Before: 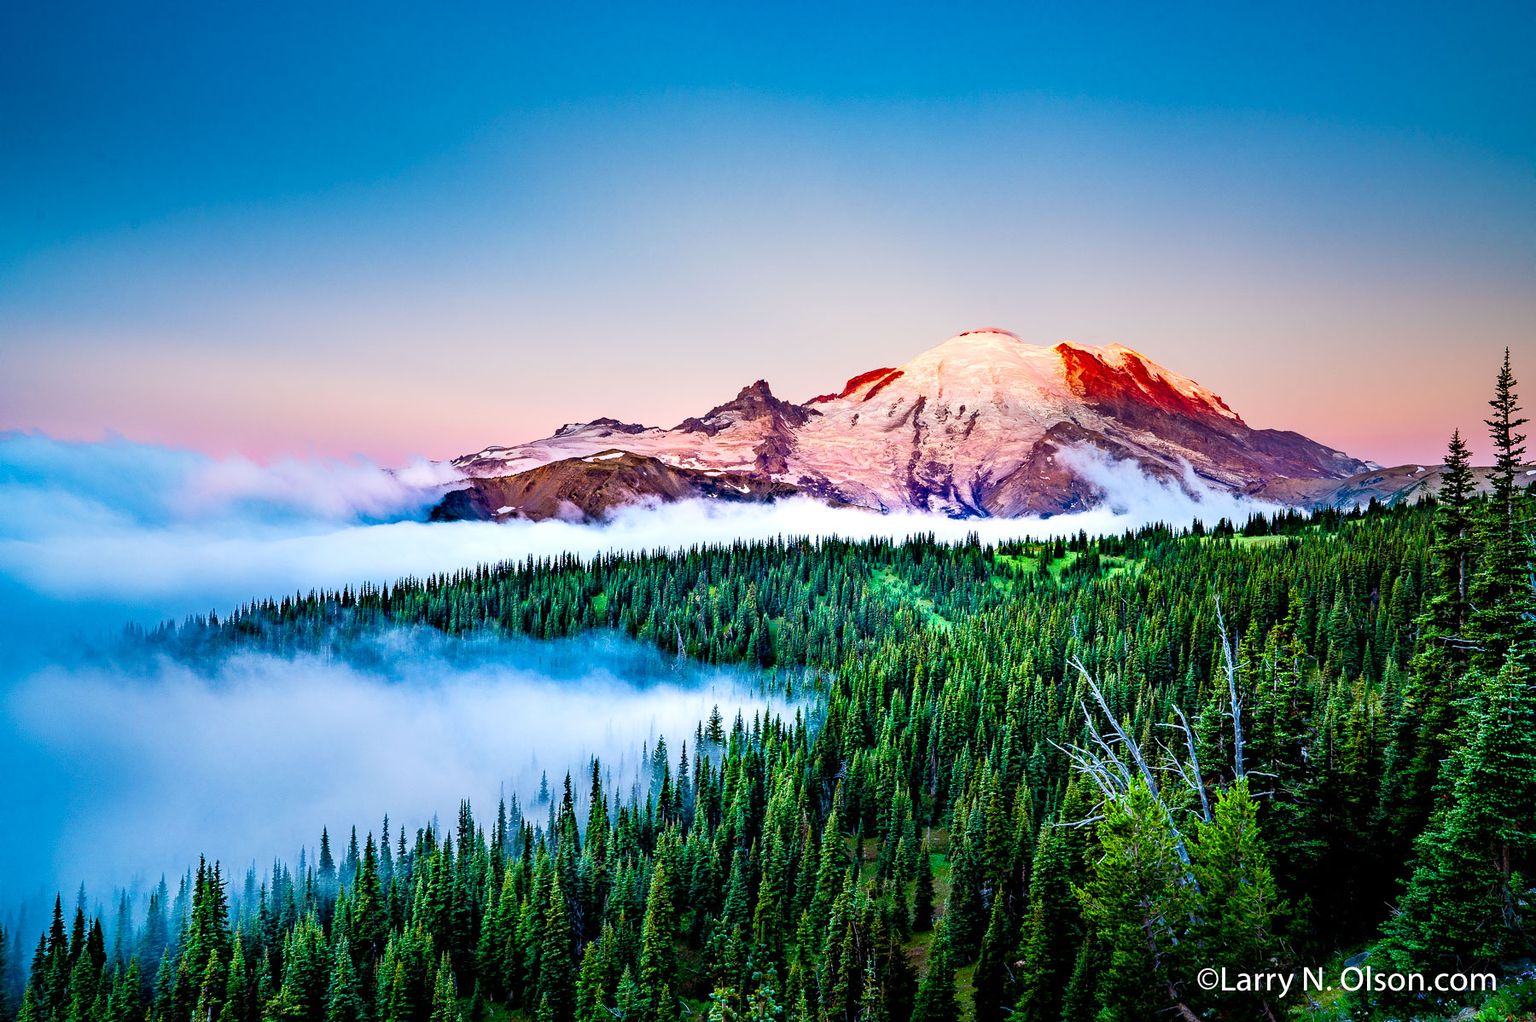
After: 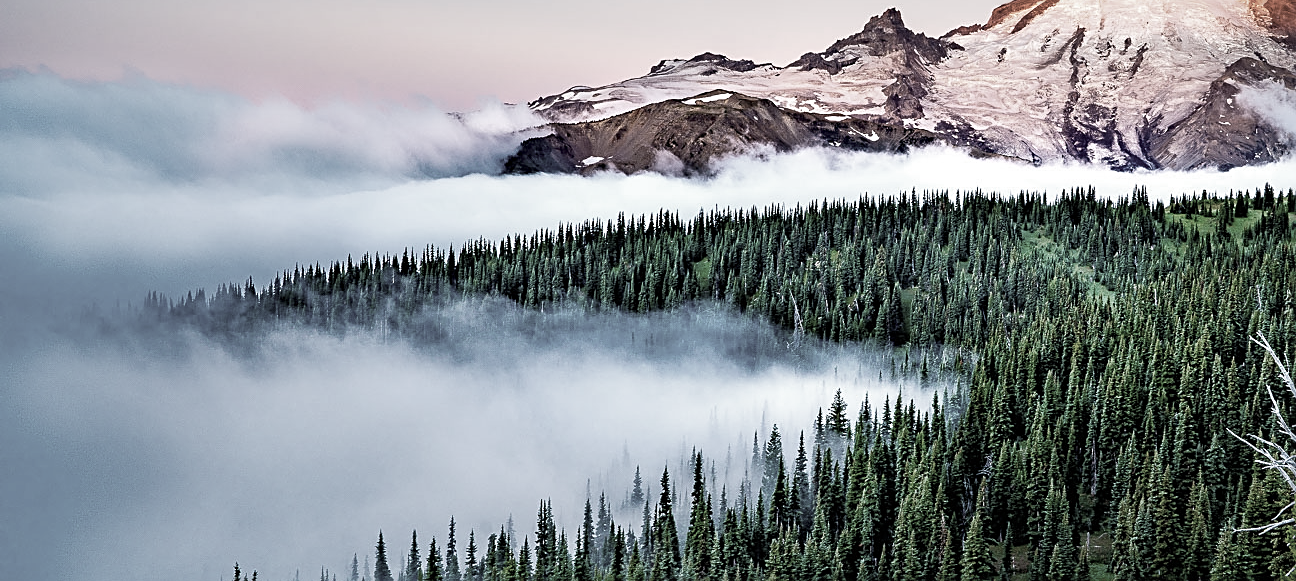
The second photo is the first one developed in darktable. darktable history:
crop: top 36.498%, right 27.964%, bottom 14.995%
color zones: curves: ch0 [(0.25, 0.5) (0.347, 0.092) (0.75, 0.5)]; ch1 [(0.25, 0.5) (0.33, 0.51) (0.75, 0.5)]
sharpen: on, module defaults
color correction: saturation 0.3
